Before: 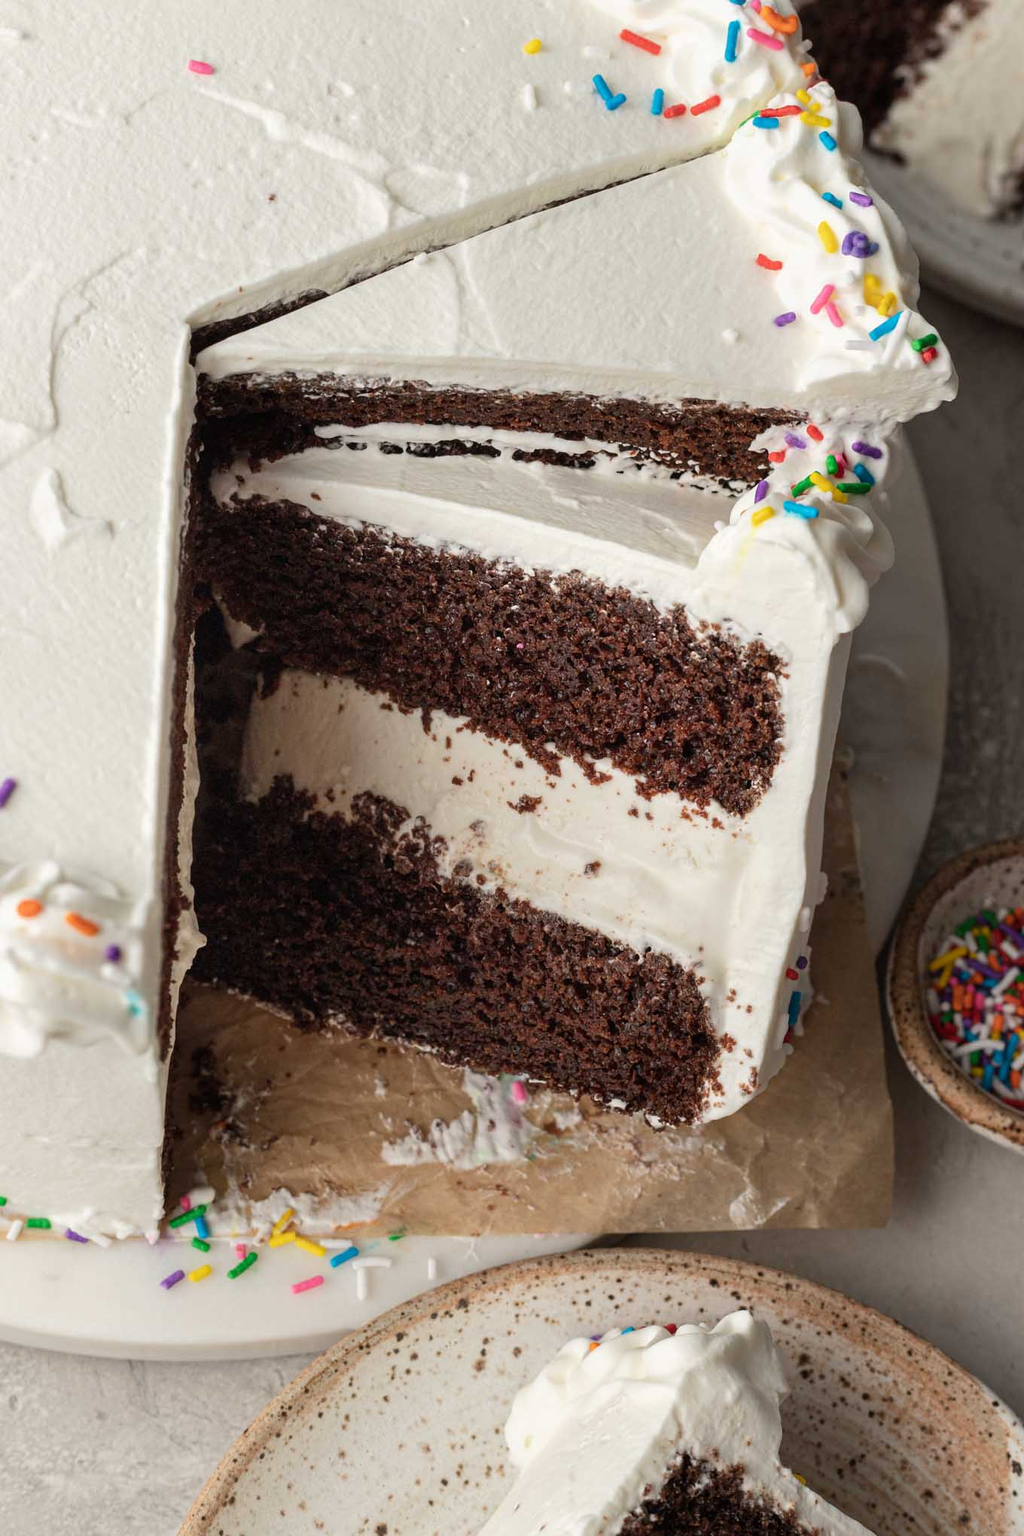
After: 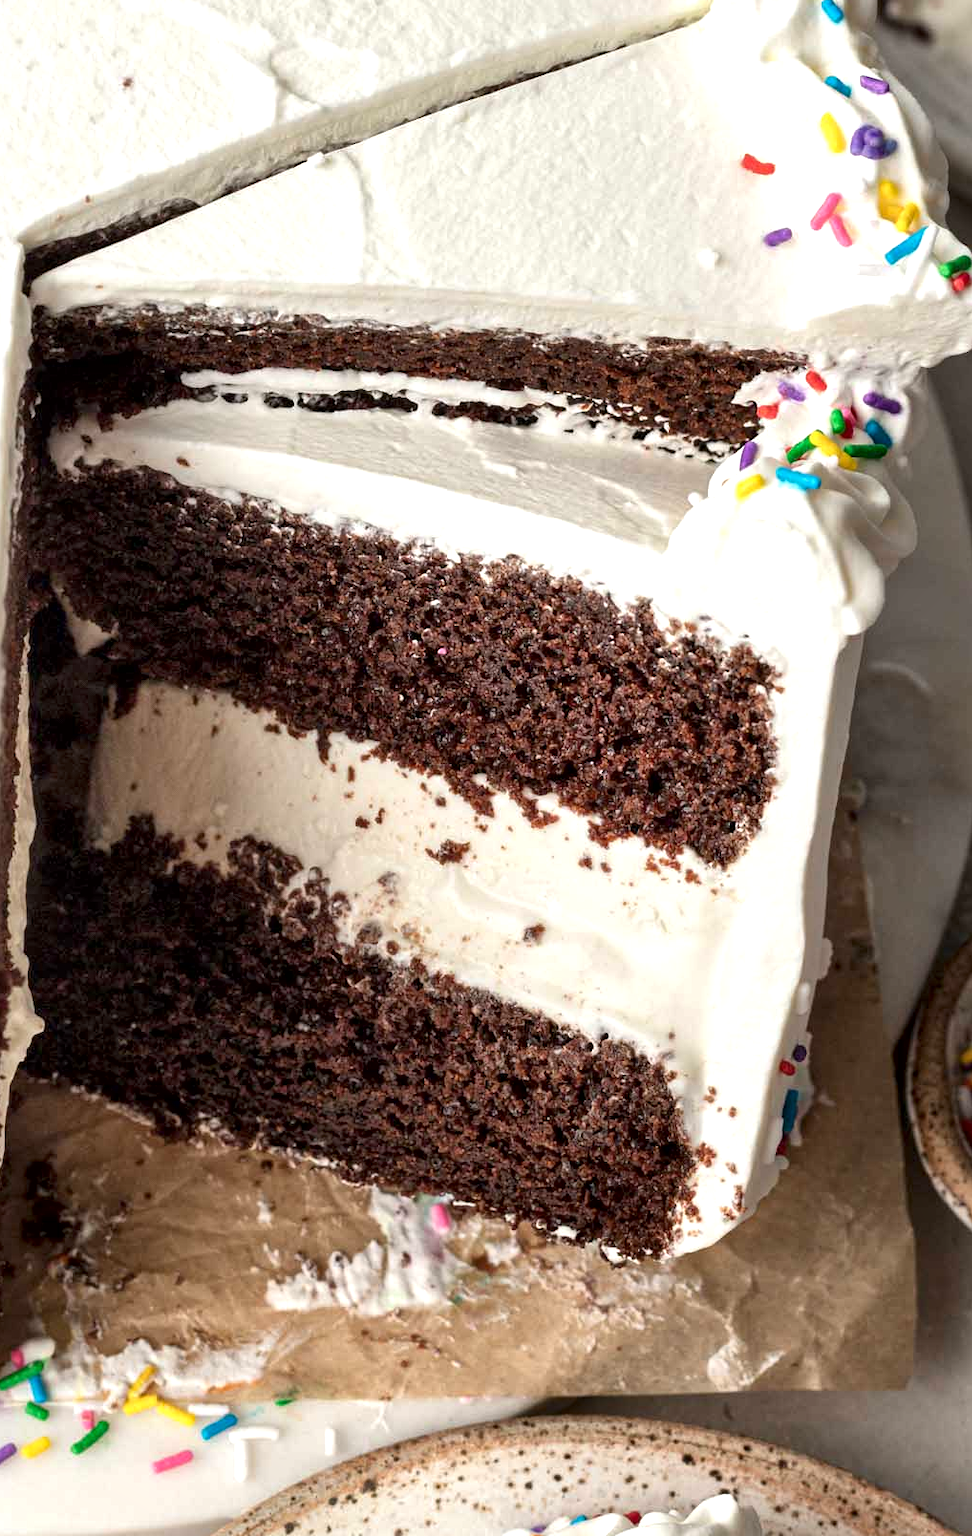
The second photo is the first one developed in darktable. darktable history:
exposure: black level correction 0.001, exposure 0.5 EV, compensate exposure bias true, compensate highlight preservation false
crop: left 16.768%, top 8.653%, right 8.362%, bottom 12.485%
local contrast: mode bilateral grid, contrast 25, coarseness 60, detail 151%, midtone range 0.2
